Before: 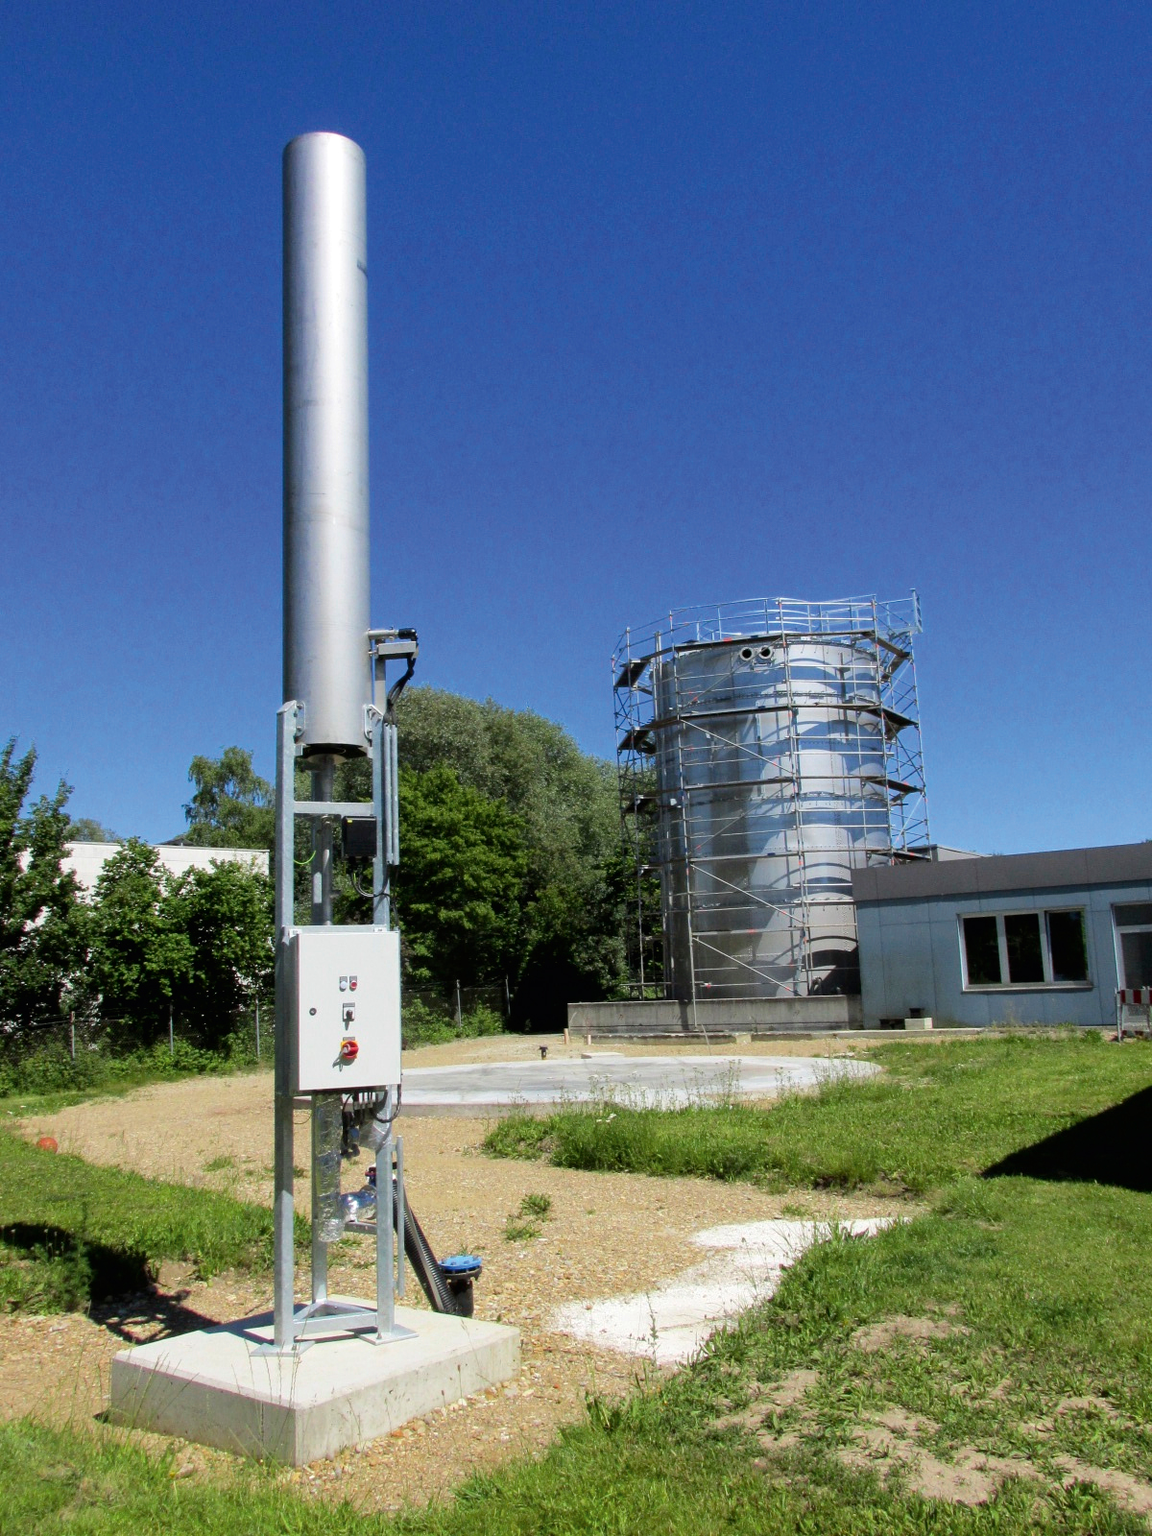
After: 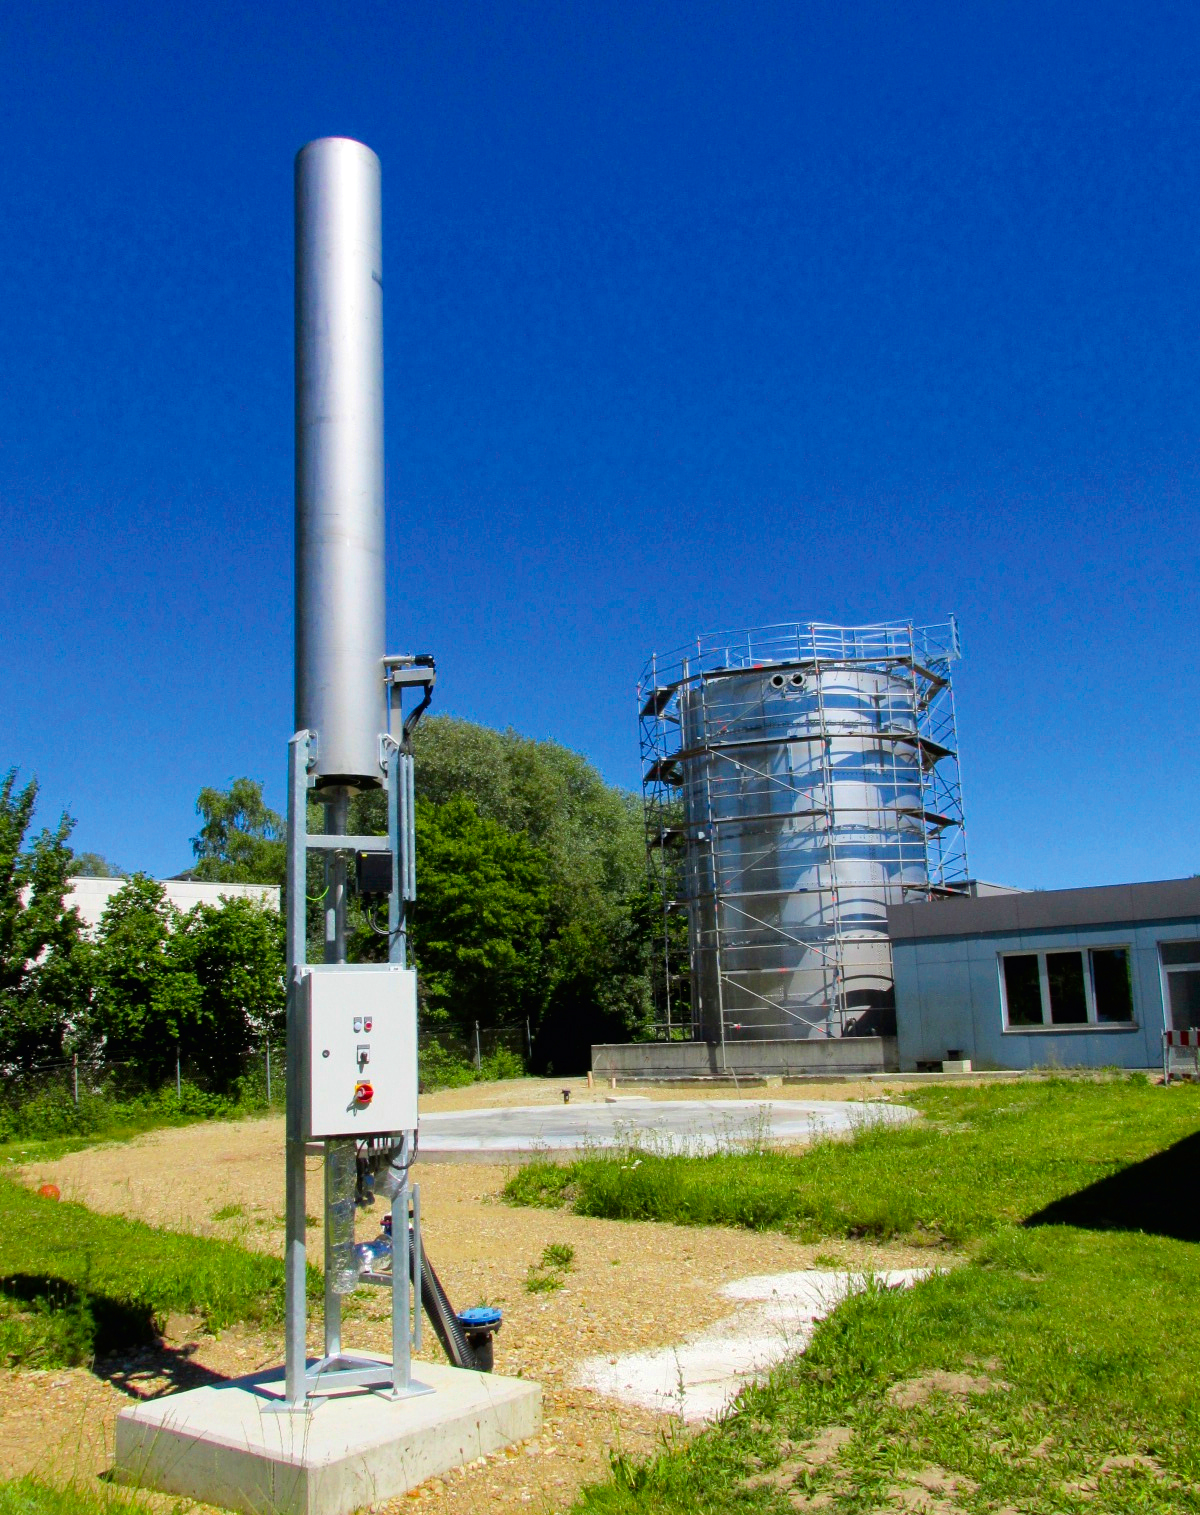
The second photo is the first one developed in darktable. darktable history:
crop and rotate: top 0.001%, bottom 5.273%
velvia: strength 32.25%, mid-tones bias 0.207
